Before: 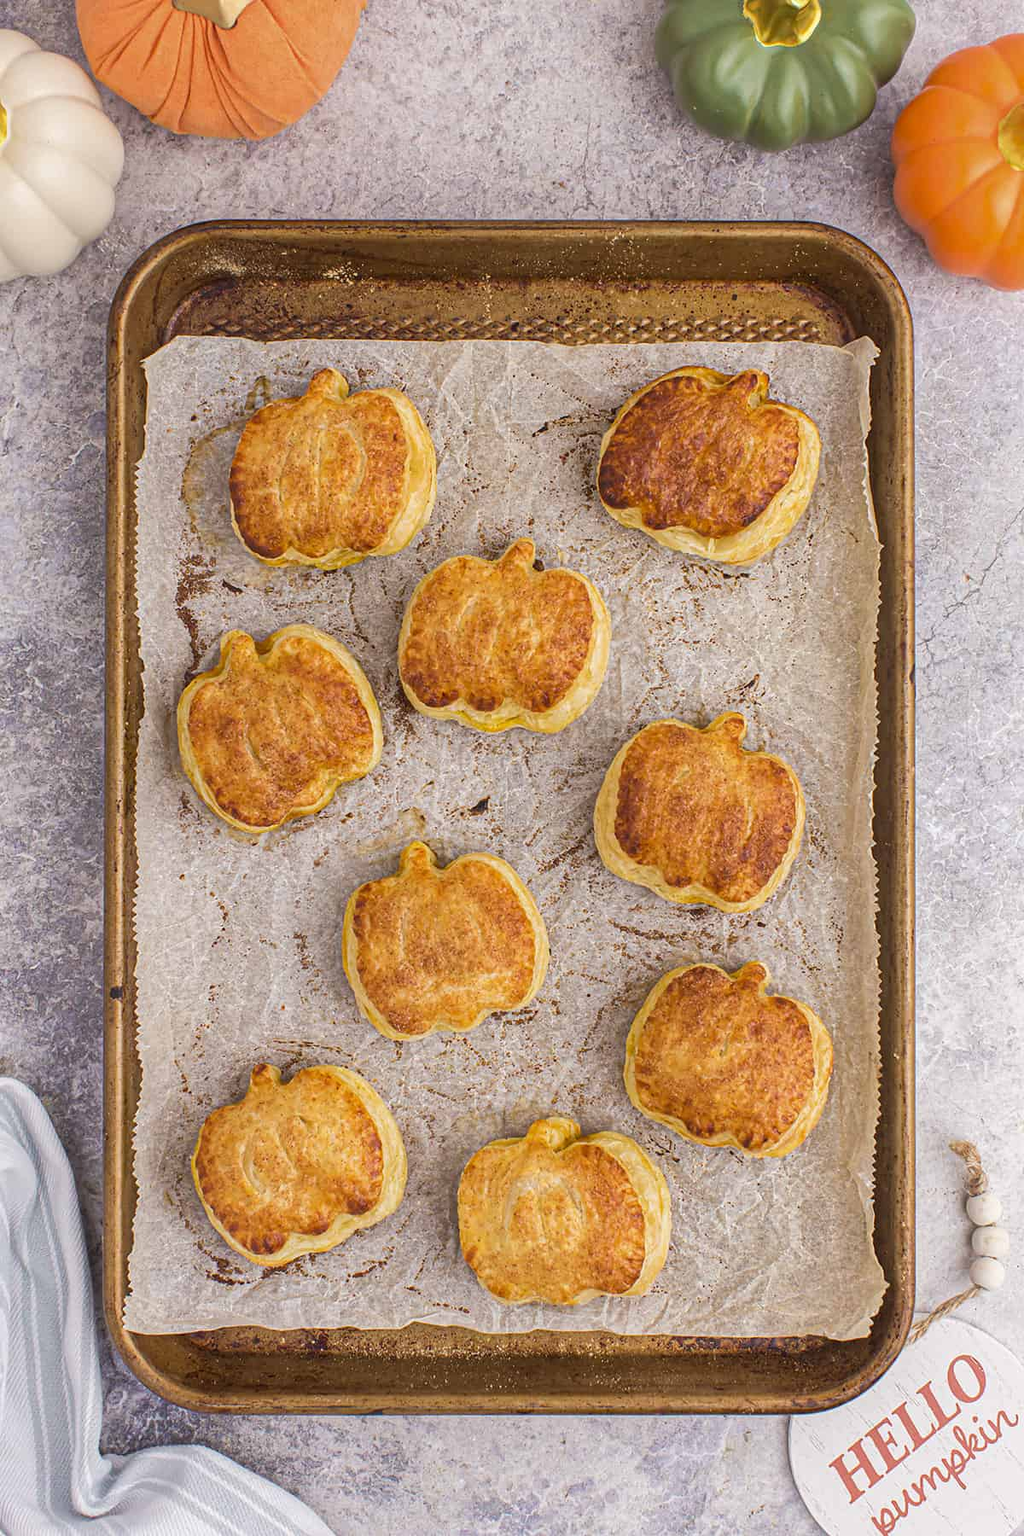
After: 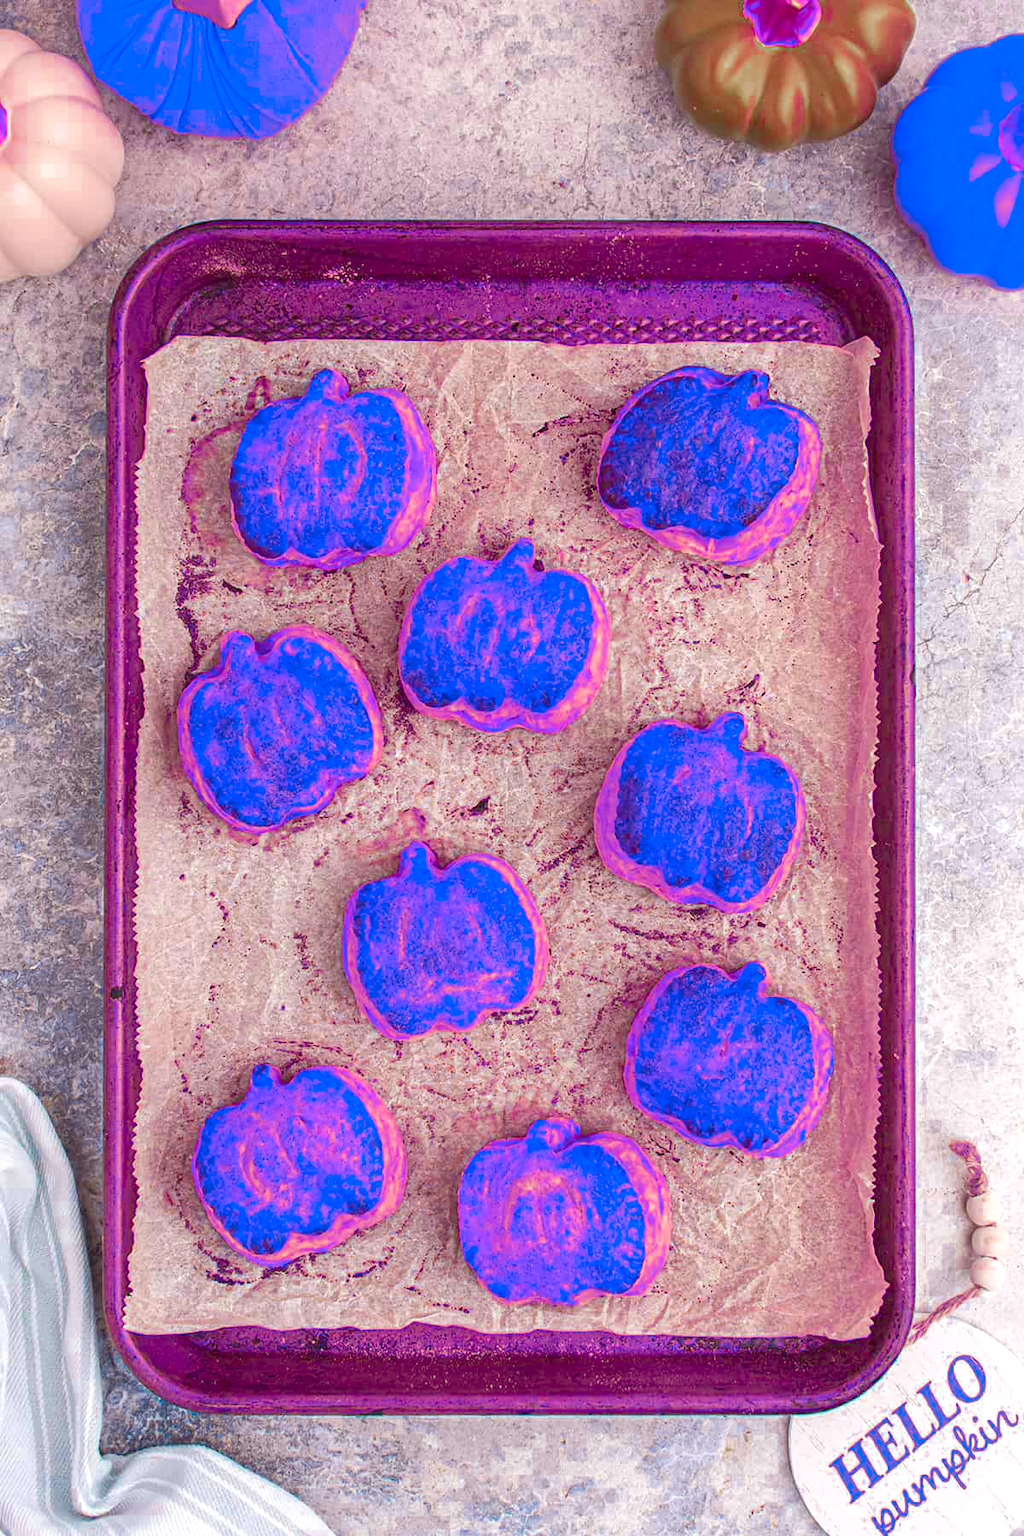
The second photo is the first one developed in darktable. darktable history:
color zones: curves: ch0 [(0.826, 0.353)]; ch1 [(0.242, 0.647) (0.889, 0.342)]; ch2 [(0.246, 0.089) (0.969, 0.068)]
exposure: exposure 0.441 EV, compensate highlight preservation false
